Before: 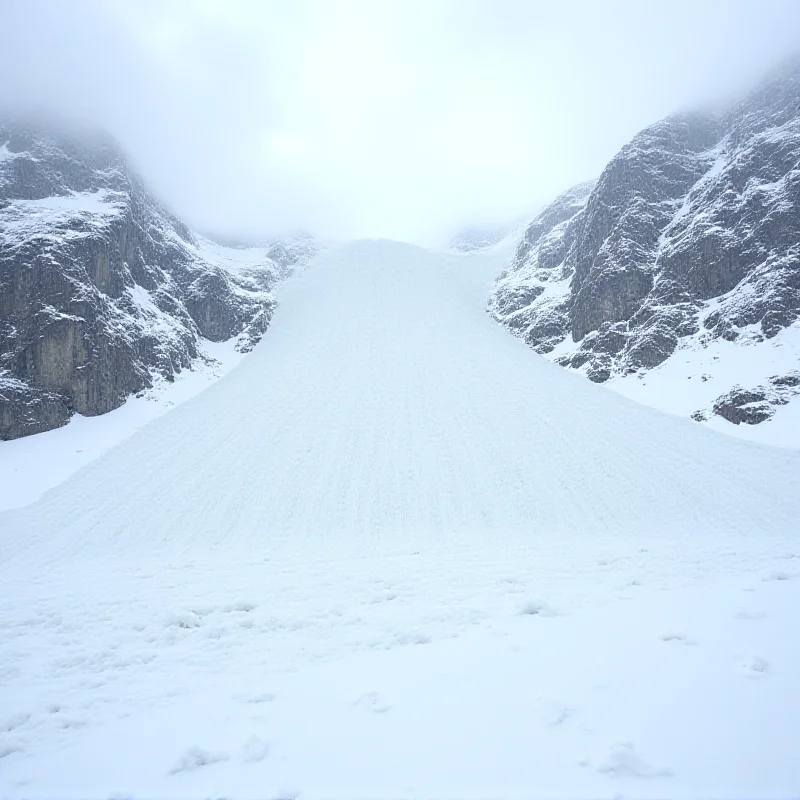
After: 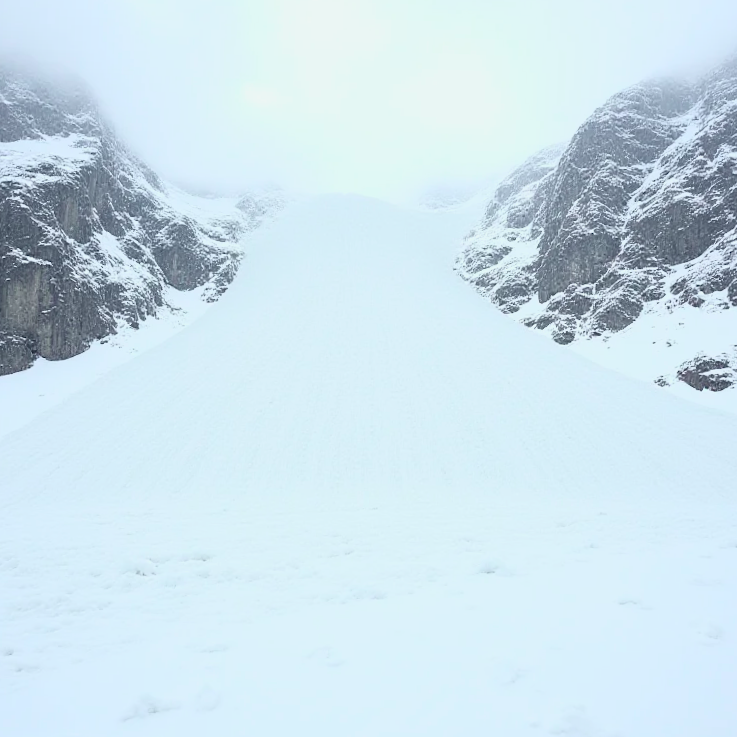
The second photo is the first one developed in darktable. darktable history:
tone curve: curves: ch0 [(0, 0.024) (0.031, 0.027) (0.113, 0.069) (0.198, 0.18) (0.304, 0.303) (0.441, 0.462) (0.557, 0.6) (0.711, 0.79) (0.812, 0.878) (0.927, 0.935) (1, 0.963)]; ch1 [(0, 0) (0.222, 0.2) (0.343, 0.325) (0.45, 0.441) (0.502, 0.501) (0.527, 0.534) (0.55, 0.561) (0.632, 0.656) (0.735, 0.754) (1, 1)]; ch2 [(0, 0) (0.249, 0.222) (0.352, 0.348) (0.424, 0.439) (0.476, 0.482) (0.499, 0.501) (0.517, 0.516) (0.532, 0.544) (0.558, 0.585) (0.596, 0.629) (0.726, 0.745) (0.82, 0.796) (0.998, 0.928)], color space Lab, independent channels, preserve colors none
crop and rotate: angle -1.96°, left 3.097%, top 4.154%, right 1.586%, bottom 0.529%
